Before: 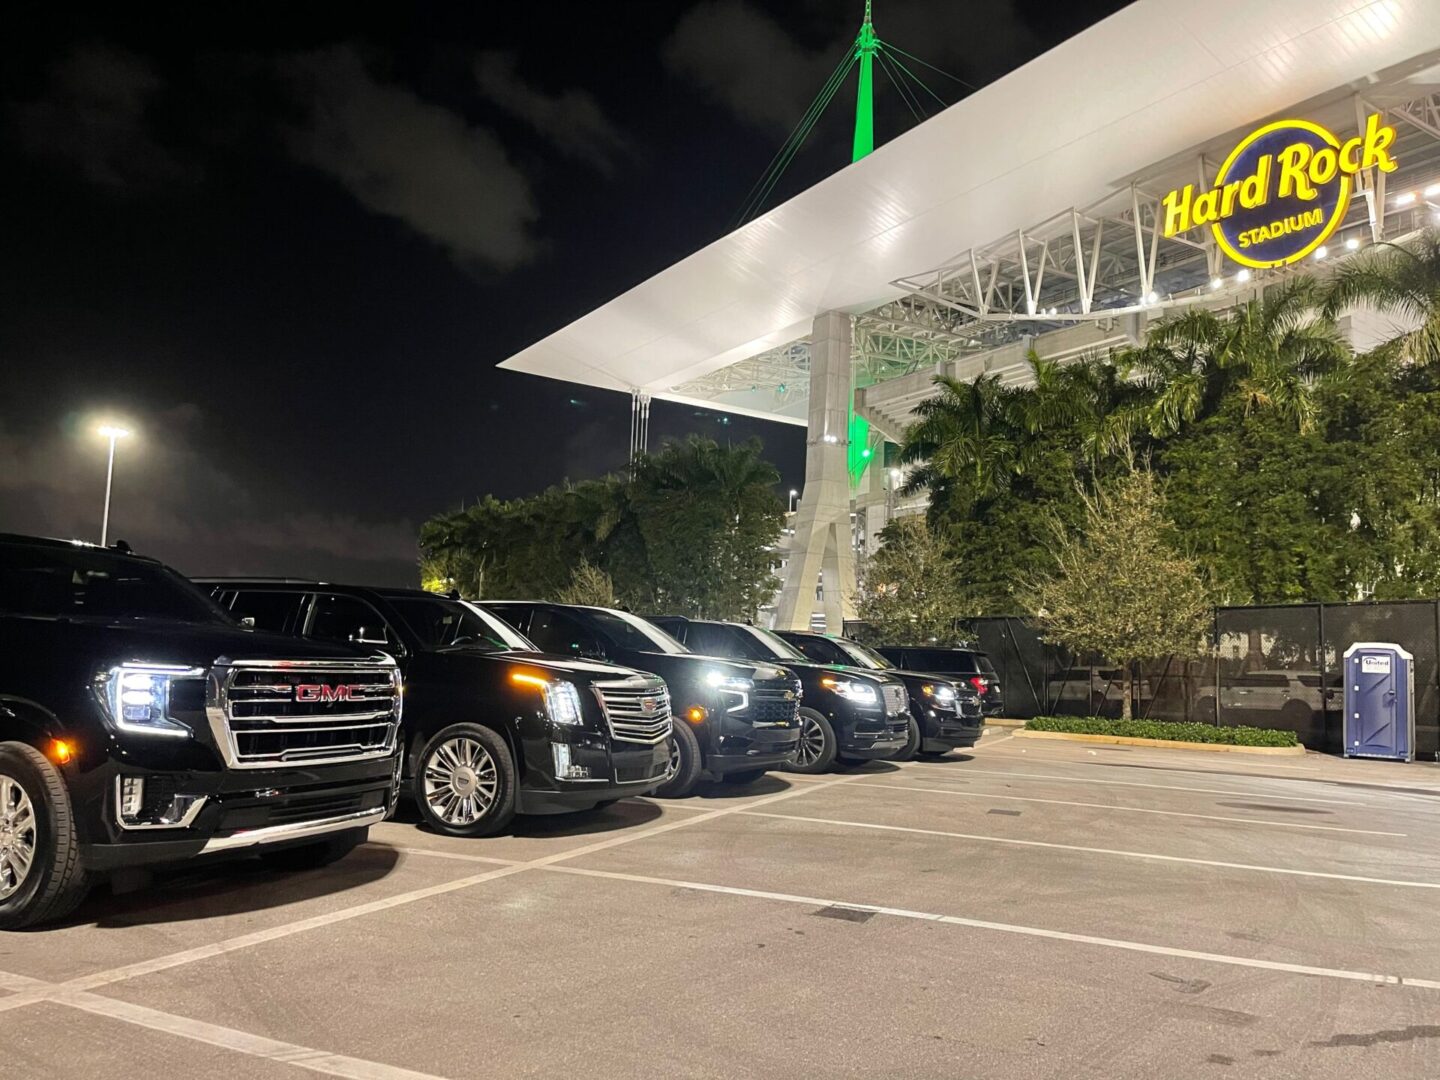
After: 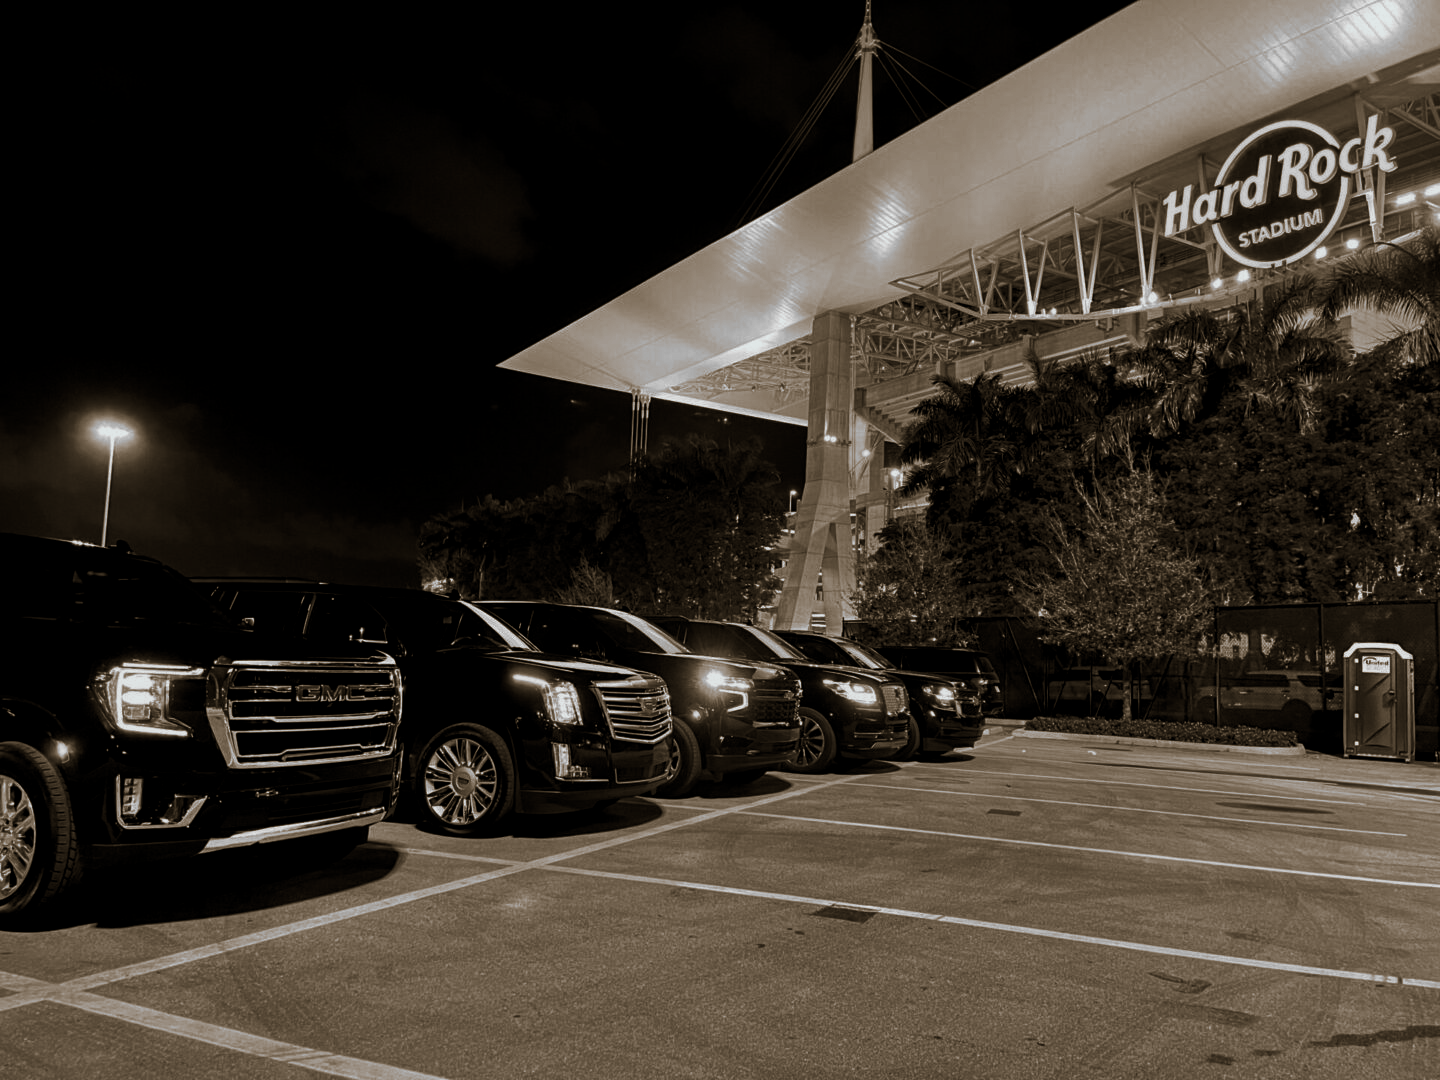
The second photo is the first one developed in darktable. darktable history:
contrast brightness saturation: contrast -0.03, brightness -0.59, saturation -1
white balance: red 0.871, blue 1.249
monochrome: a -74.22, b 78.2
split-toning: shadows › hue 37.98°, highlights › hue 185.58°, balance -55.261
local contrast: highlights 100%, shadows 100%, detail 120%, midtone range 0.2
